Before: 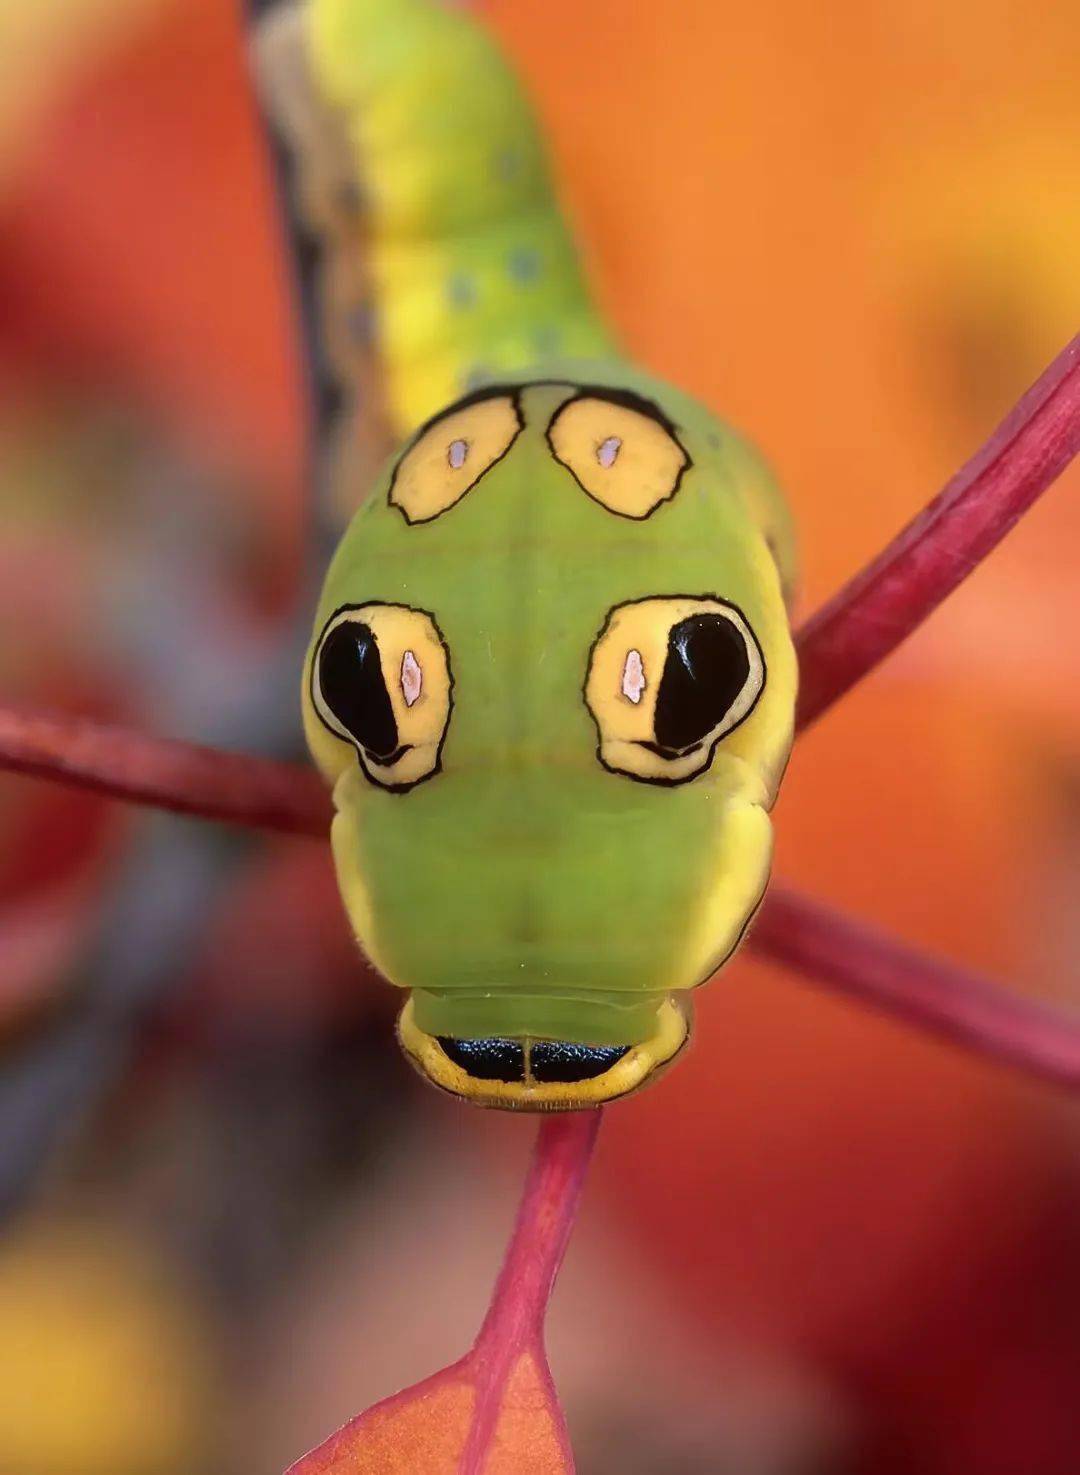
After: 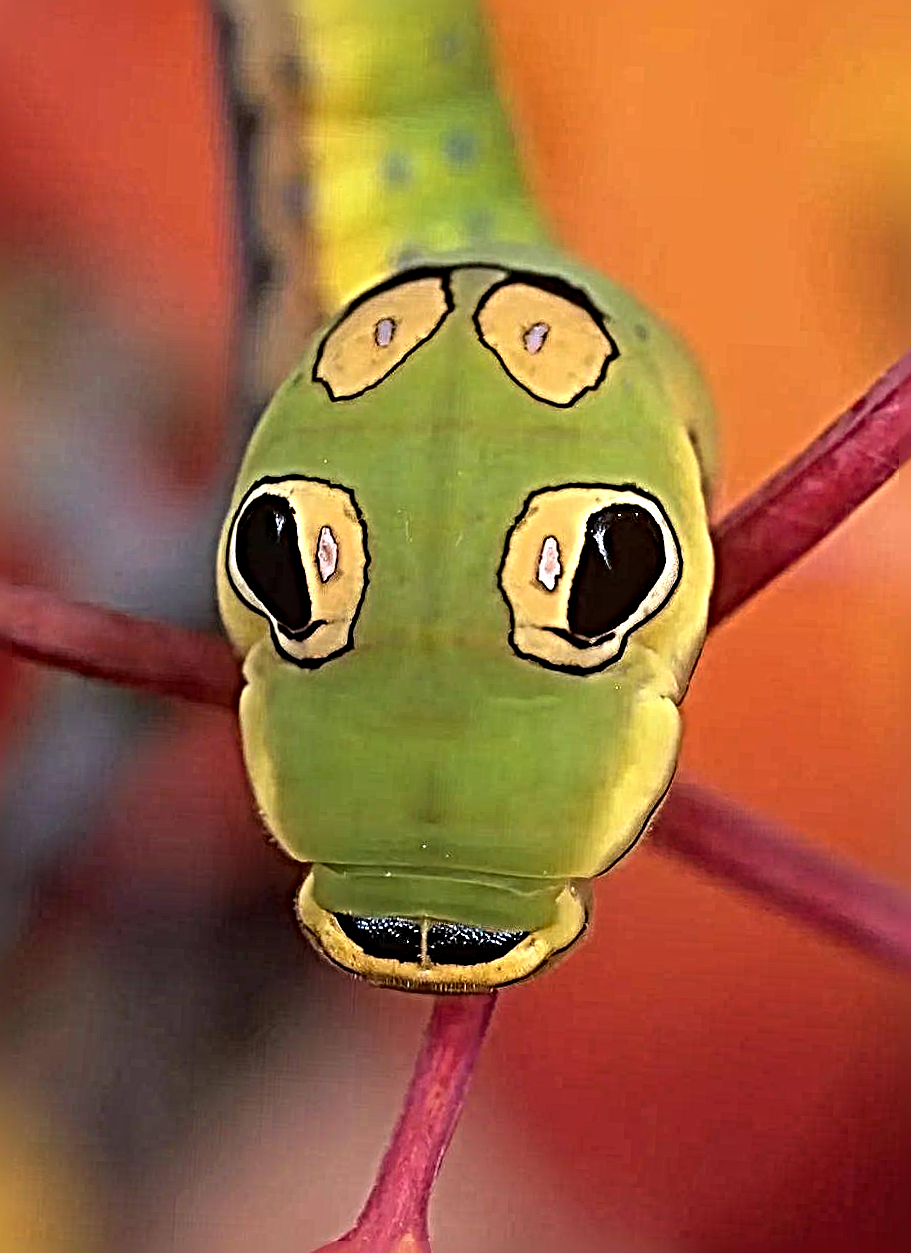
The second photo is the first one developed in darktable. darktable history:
crop and rotate: angle -2.84°, left 5.358%, top 5.23%, right 4.659%, bottom 4.111%
sharpen: radius 6.25, amount 1.785, threshold 0.049
